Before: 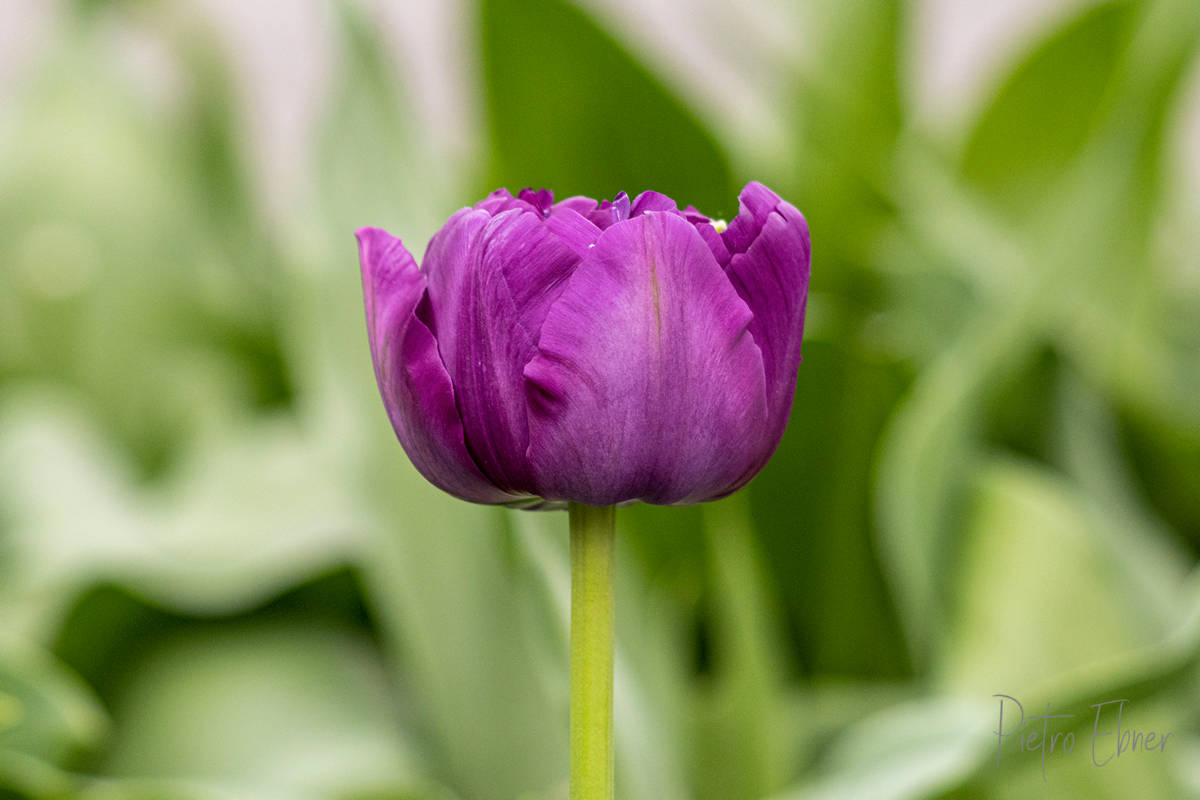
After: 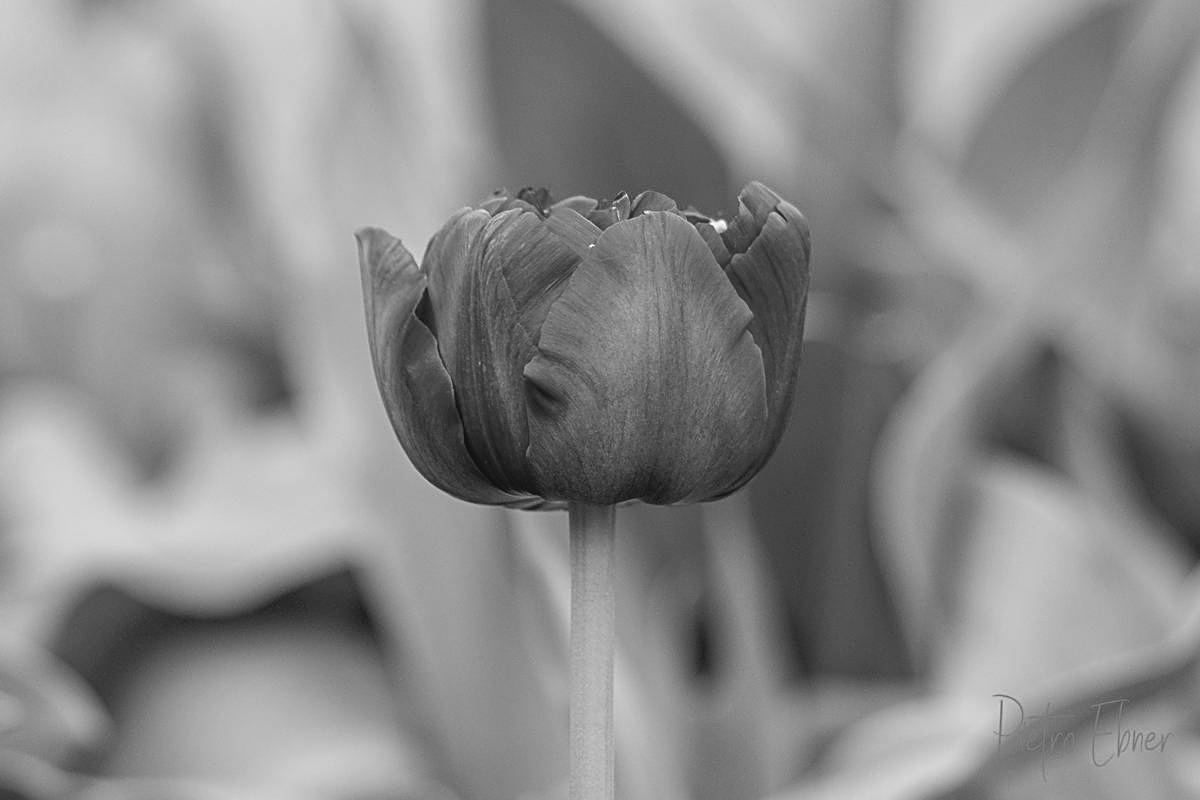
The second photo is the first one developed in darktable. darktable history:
monochrome: a 32, b 64, size 2.3, highlights 1
contrast brightness saturation: contrast -0.11
sharpen: on, module defaults
